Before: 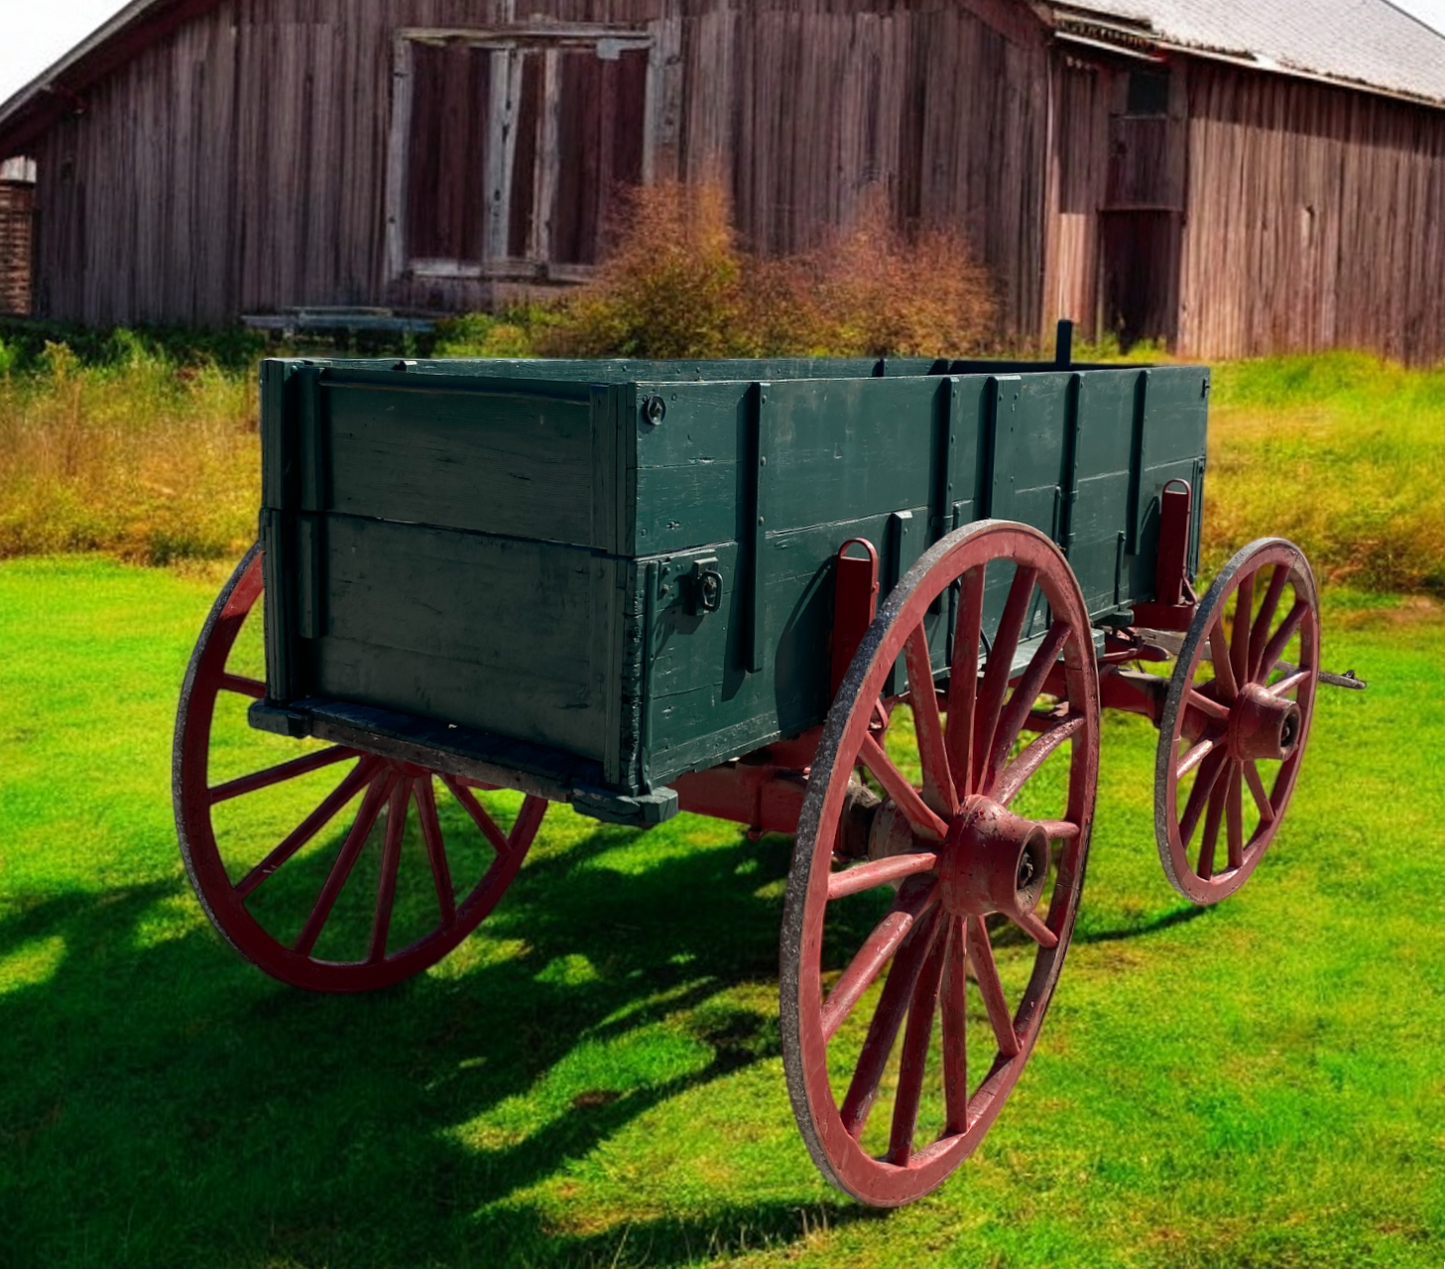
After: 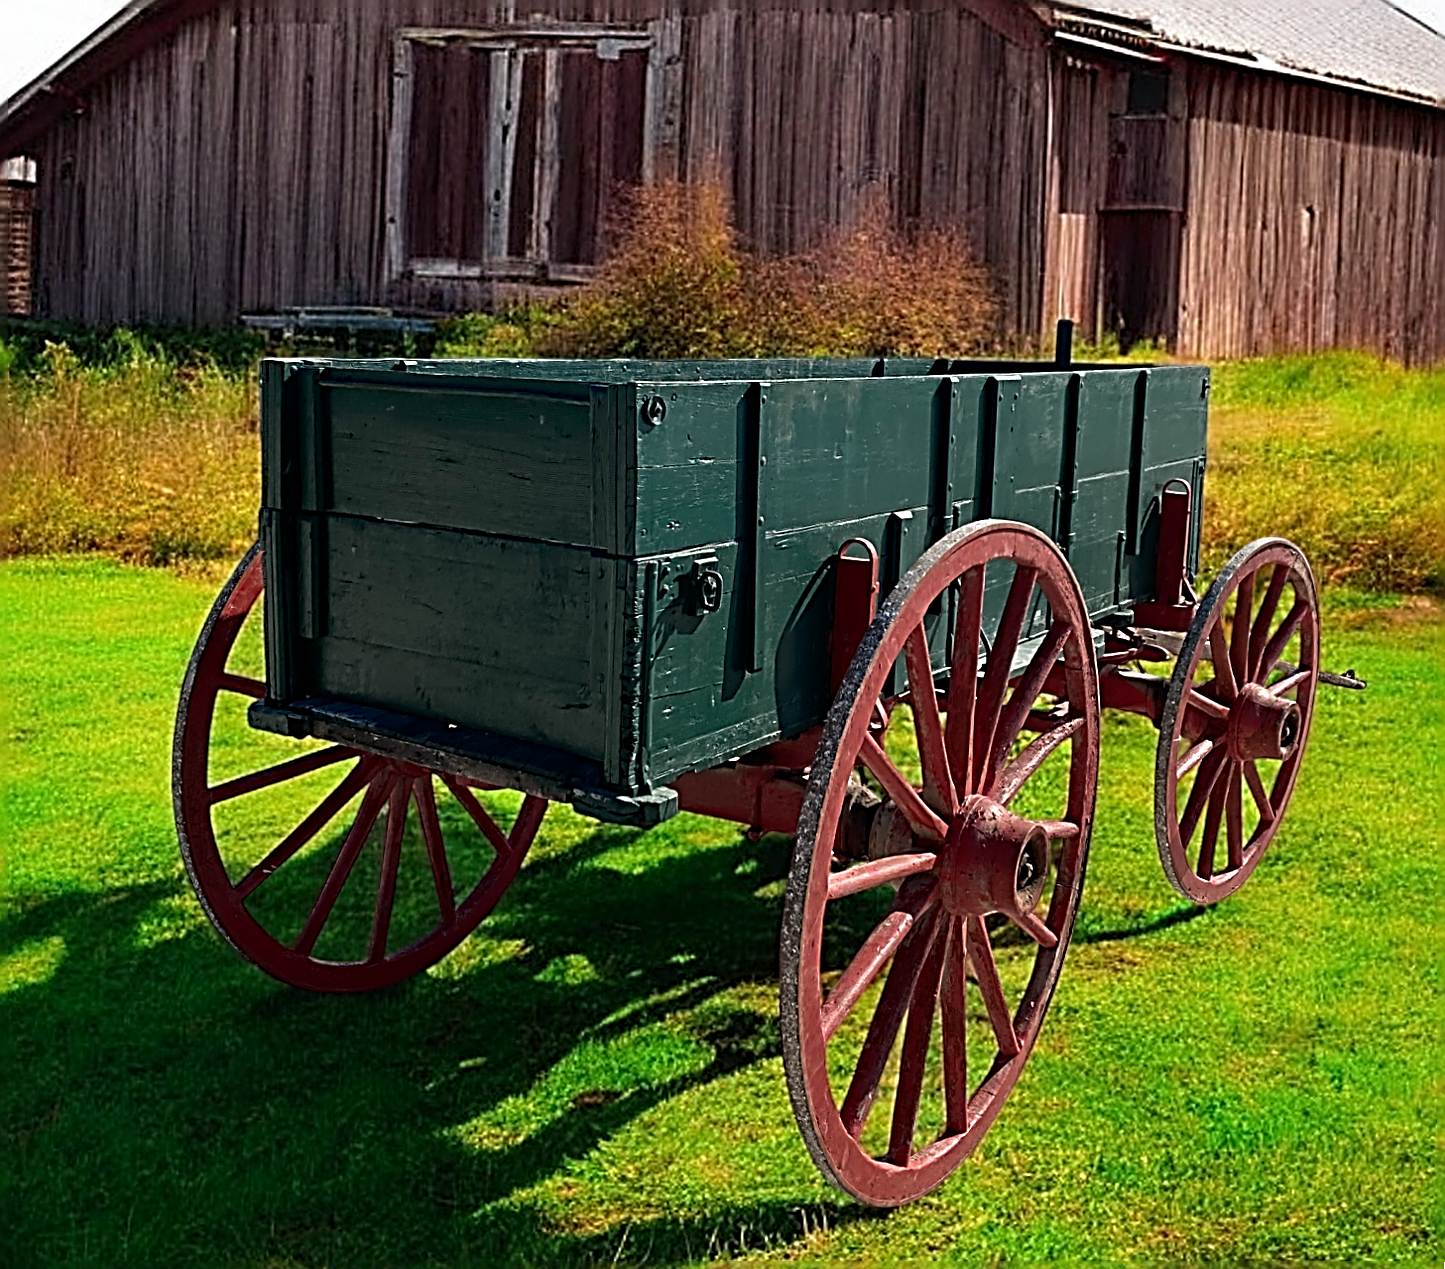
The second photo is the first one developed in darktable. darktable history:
sharpen: radius 3.174, amount 1.717
